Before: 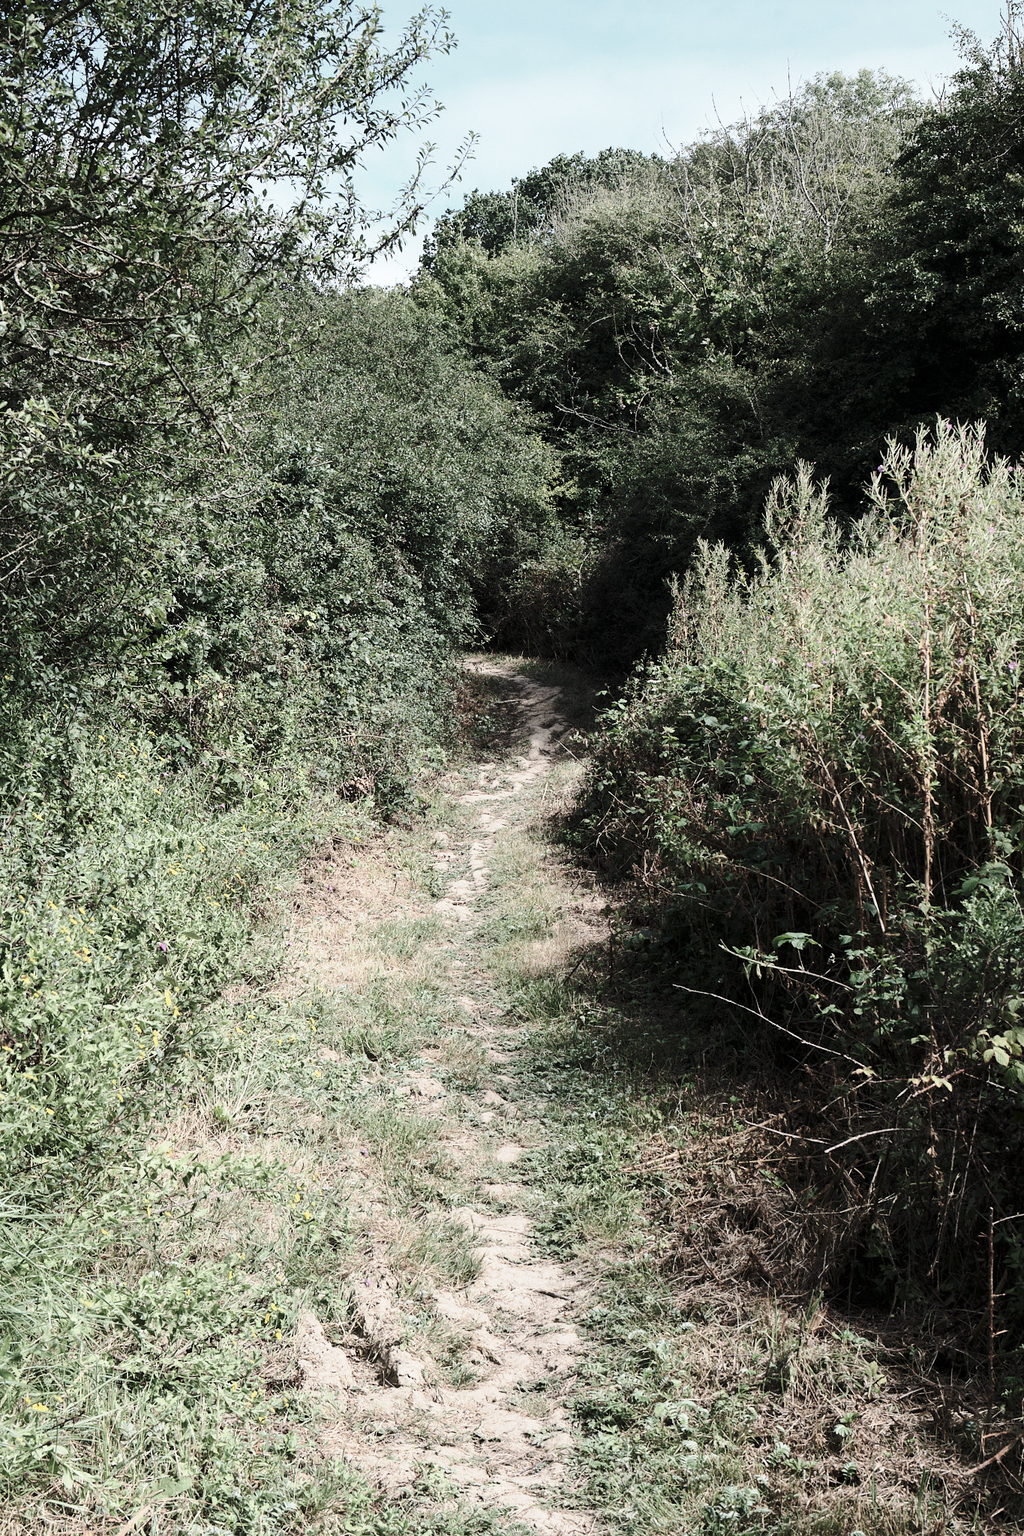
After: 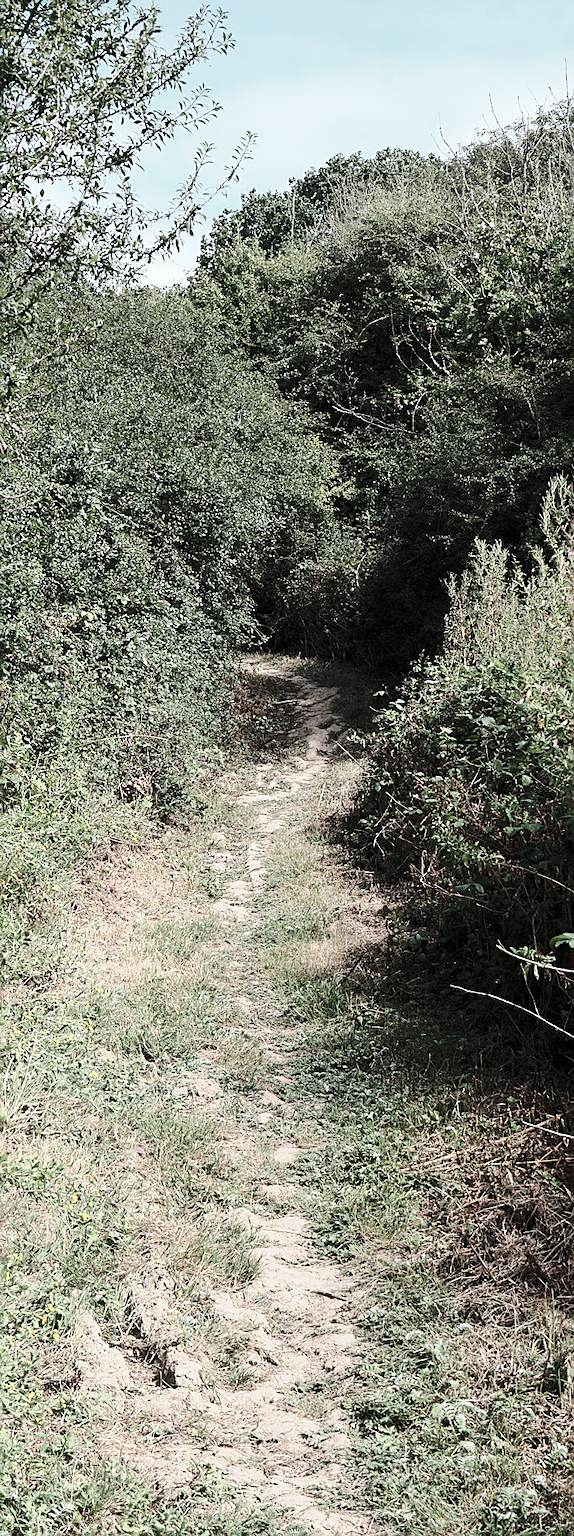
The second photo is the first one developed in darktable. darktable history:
sharpen: radius 1.945
crop: left 21.805%, right 22.12%, bottom 0.006%
